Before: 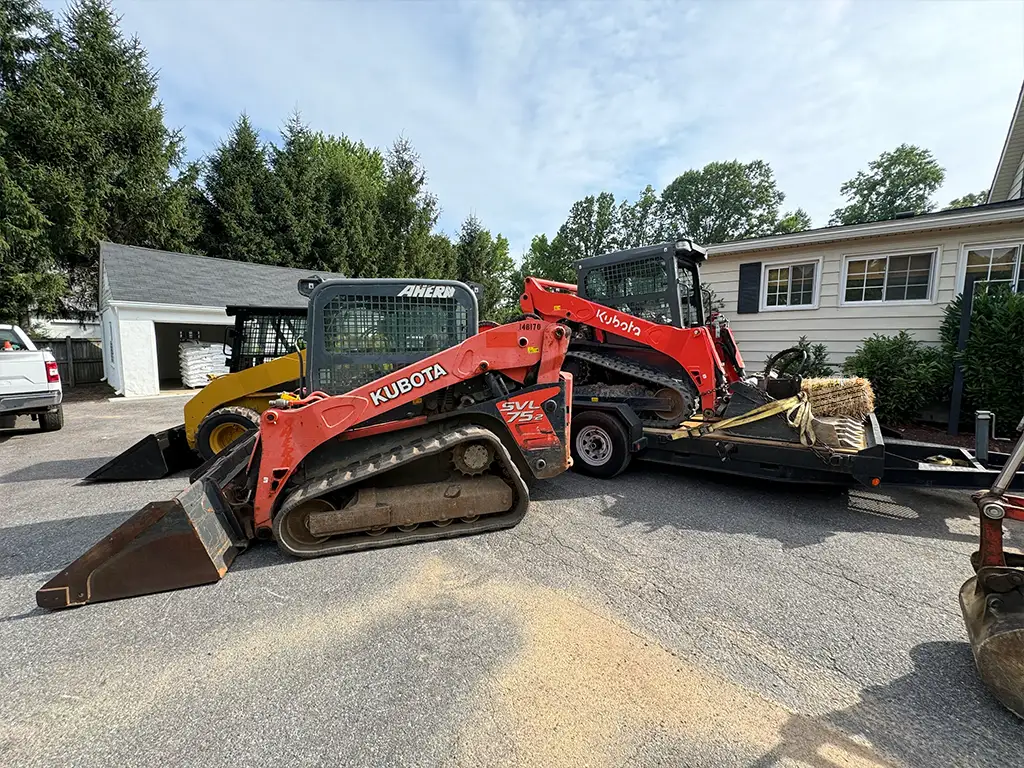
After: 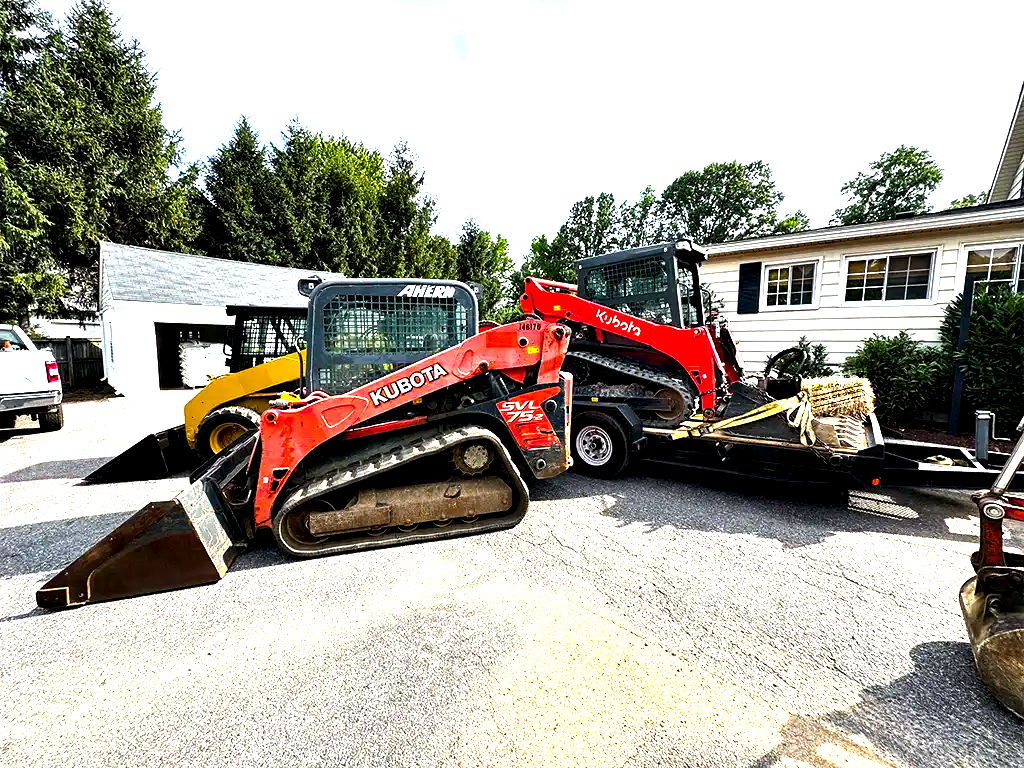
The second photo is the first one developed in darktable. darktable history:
exposure: exposure 0.731 EV, compensate highlight preservation false
contrast equalizer: octaves 7, y [[0.6 ×6], [0.55 ×6], [0 ×6], [0 ×6], [0 ×6]]
color balance rgb: power › chroma 0.321%, power › hue 25.3°, perceptual saturation grading › global saturation 30.628%, perceptual brilliance grading › global brilliance -5.539%, perceptual brilliance grading › highlights 25.081%, perceptual brilliance grading › mid-tones 7%, perceptual brilliance grading › shadows -4.984%
